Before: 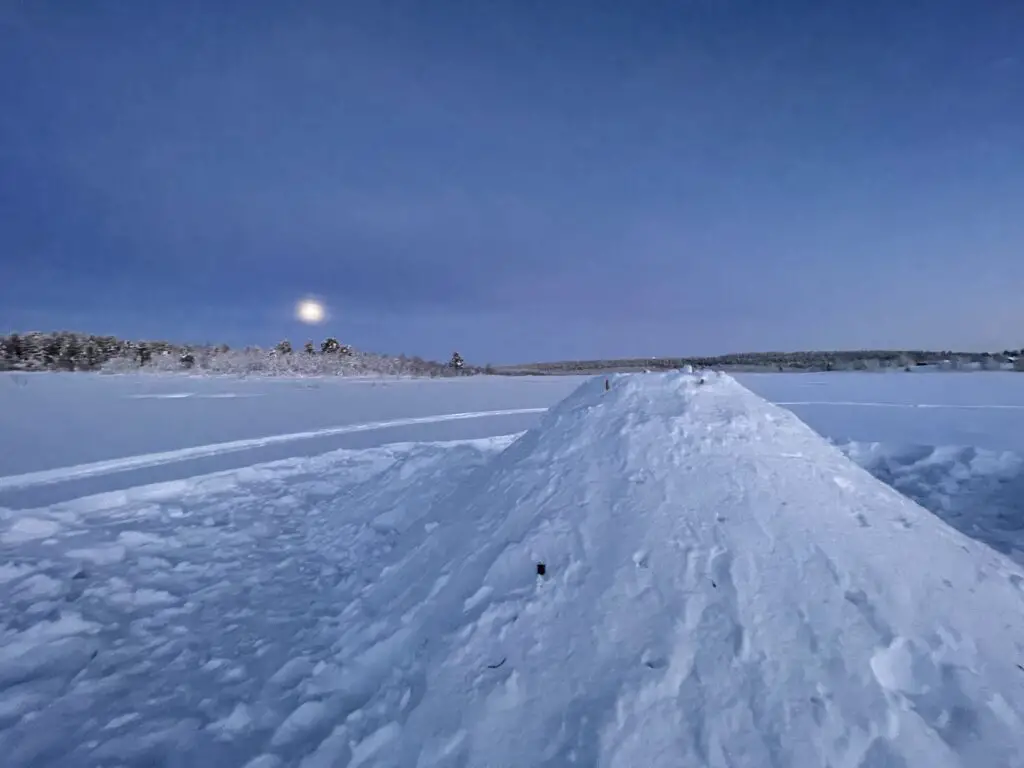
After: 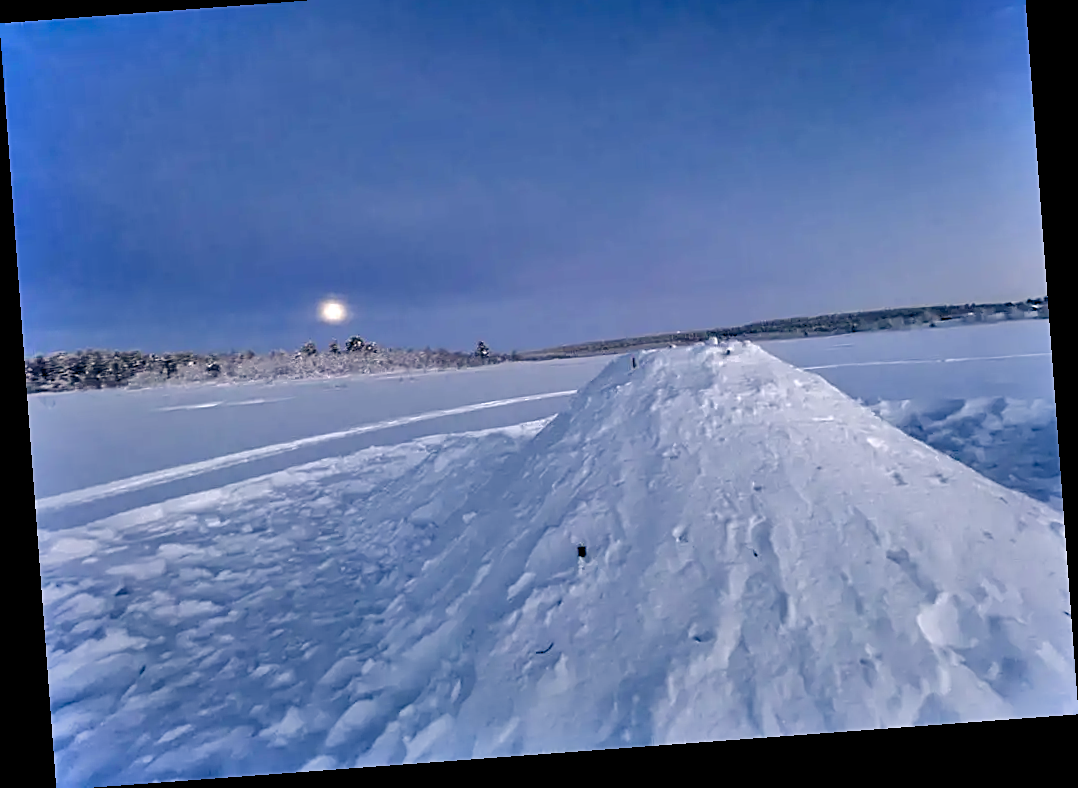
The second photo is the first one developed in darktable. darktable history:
color balance rgb: highlights gain › chroma 2.94%, highlights gain › hue 60.57°, global offset › chroma 0.25%, global offset › hue 256.52°, perceptual saturation grading › global saturation 20%, perceptual saturation grading › highlights -50%, perceptual saturation grading › shadows 30%, contrast 15%
sharpen: on, module defaults
crop and rotate: top 6.25%
rotate and perspective: rotation -4.25°, automatic cropping off
shadows and highlights: soften with gaussian
